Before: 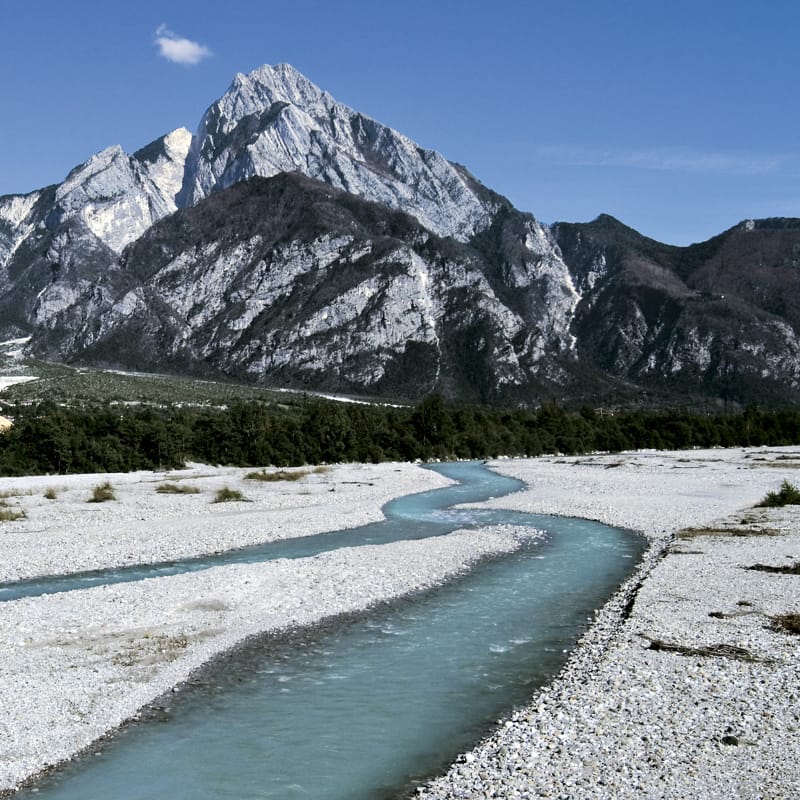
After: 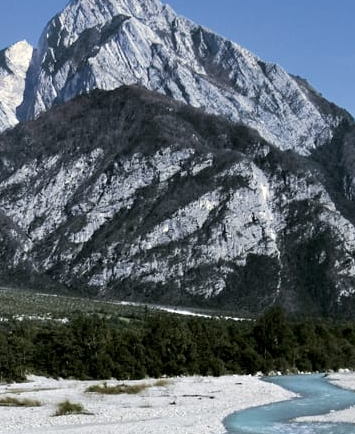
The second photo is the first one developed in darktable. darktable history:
crop: left 19.907%, top 10.877%, right 35.627%, bottom 34.815%
